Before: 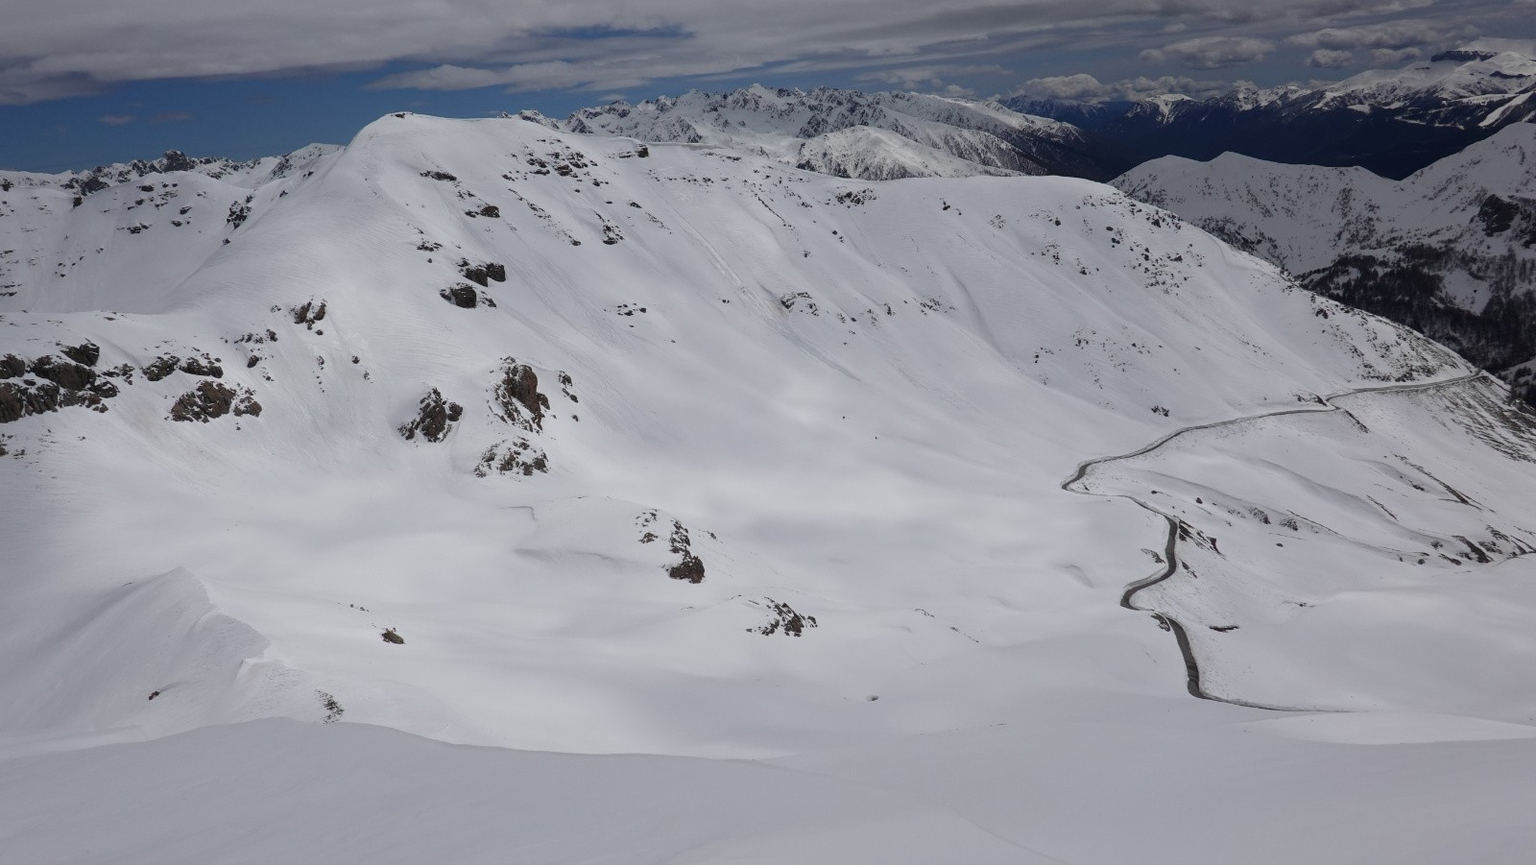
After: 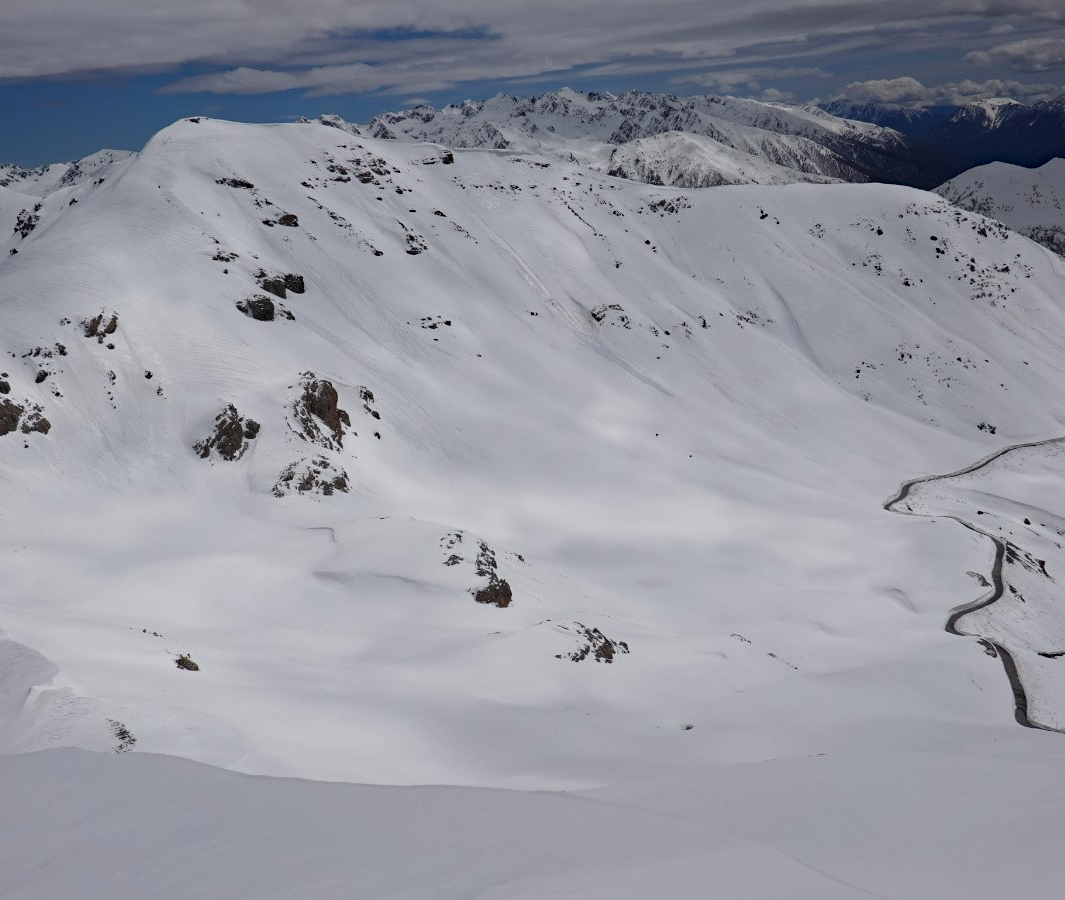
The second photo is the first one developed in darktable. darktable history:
haze removal: compatibility mode true, adaptive false
crop and rotate: left 13.884%, right 19.498%
